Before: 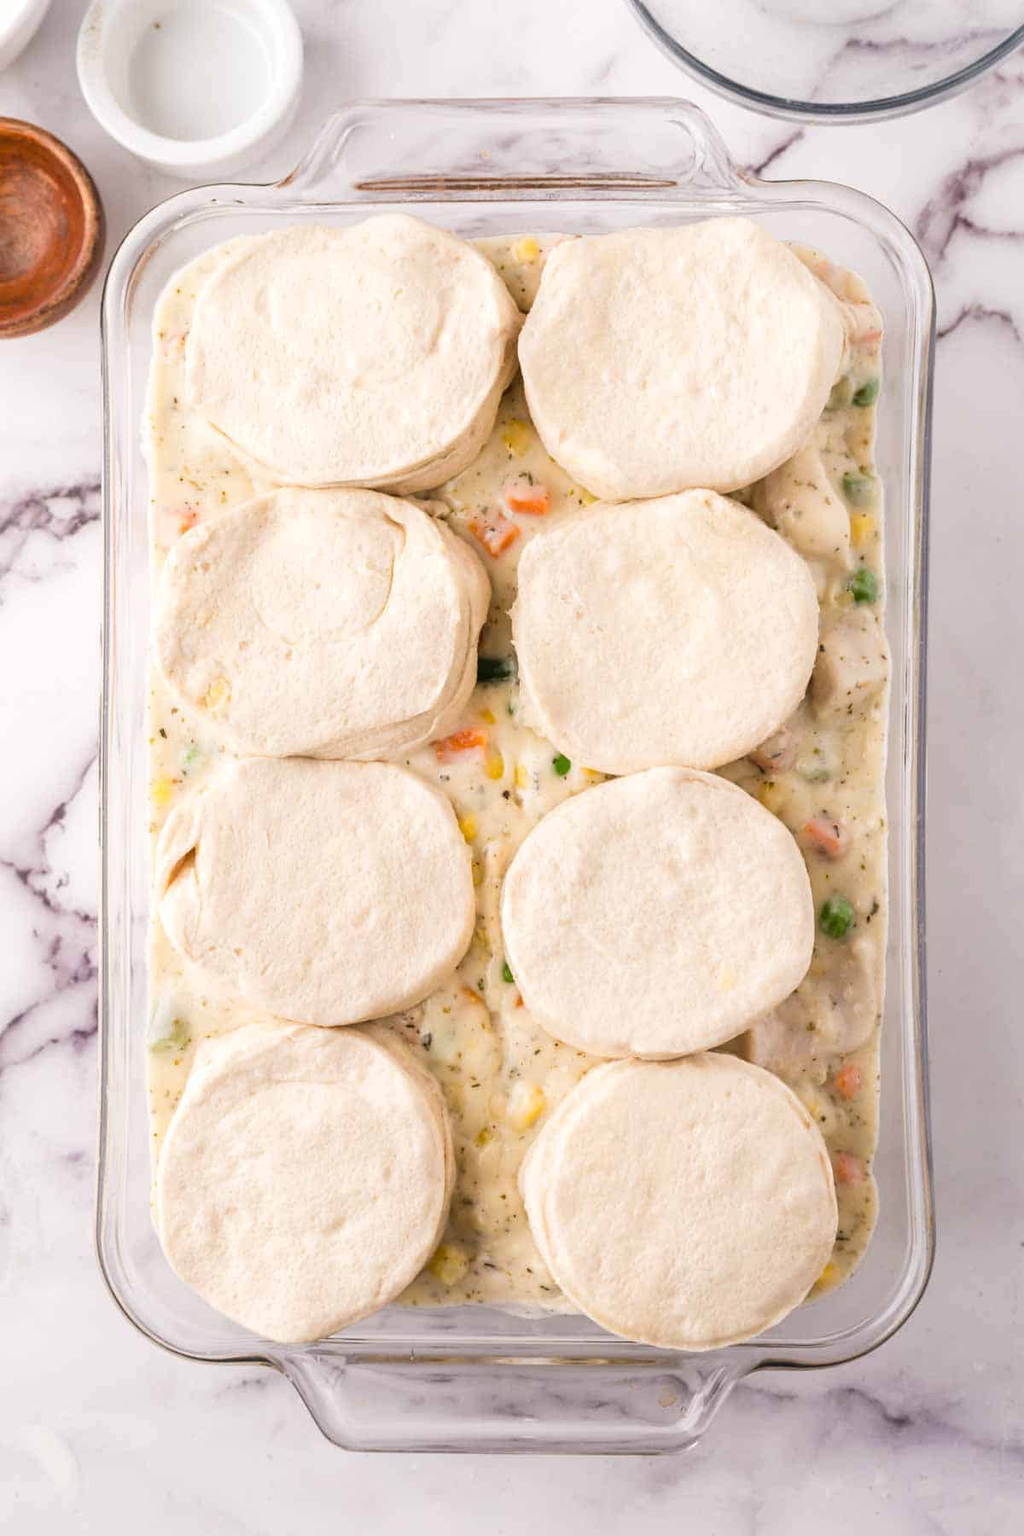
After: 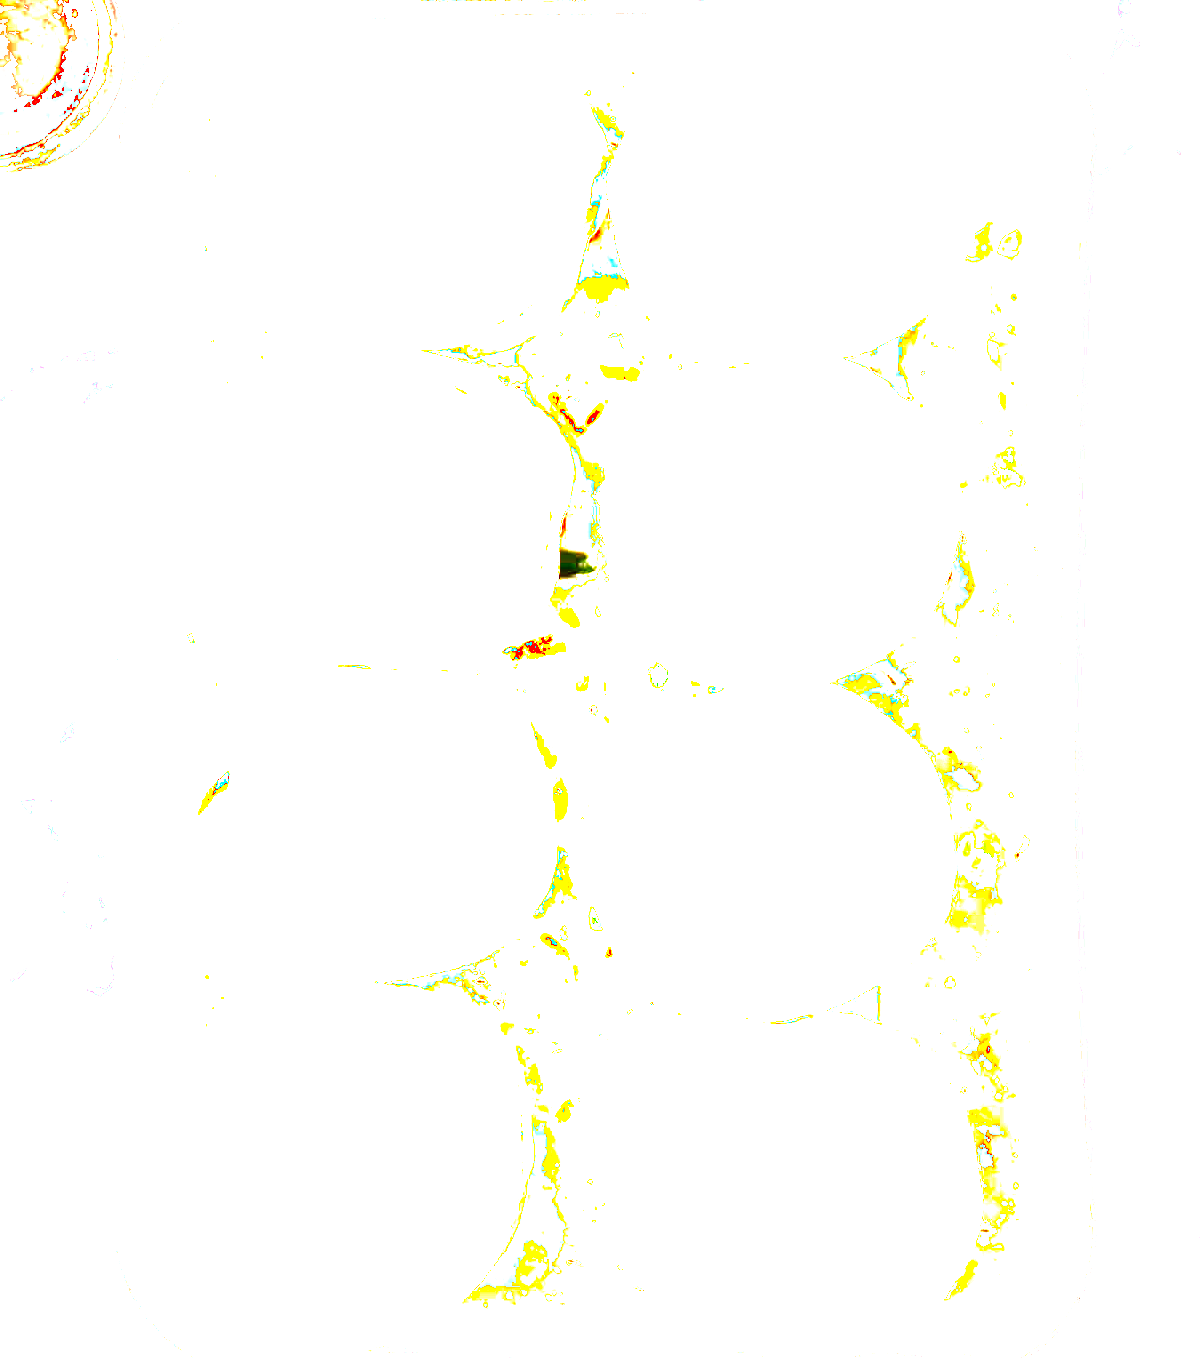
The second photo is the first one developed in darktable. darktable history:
crop and rotate: top 12.289%, bottom 12.264%
contrast brightness saturation: contrast 0.088, brightness -0.574, saturation 0.169
shadows and highlights: shadows -25.73, highlights 51.23, soften with gaussian
exposure: black level correction 0, exposure 2.393 EV, compensate highlight preservation false
local contrast: highlights 101%, shadows 100%, detail 119%, midtone range 0.2
